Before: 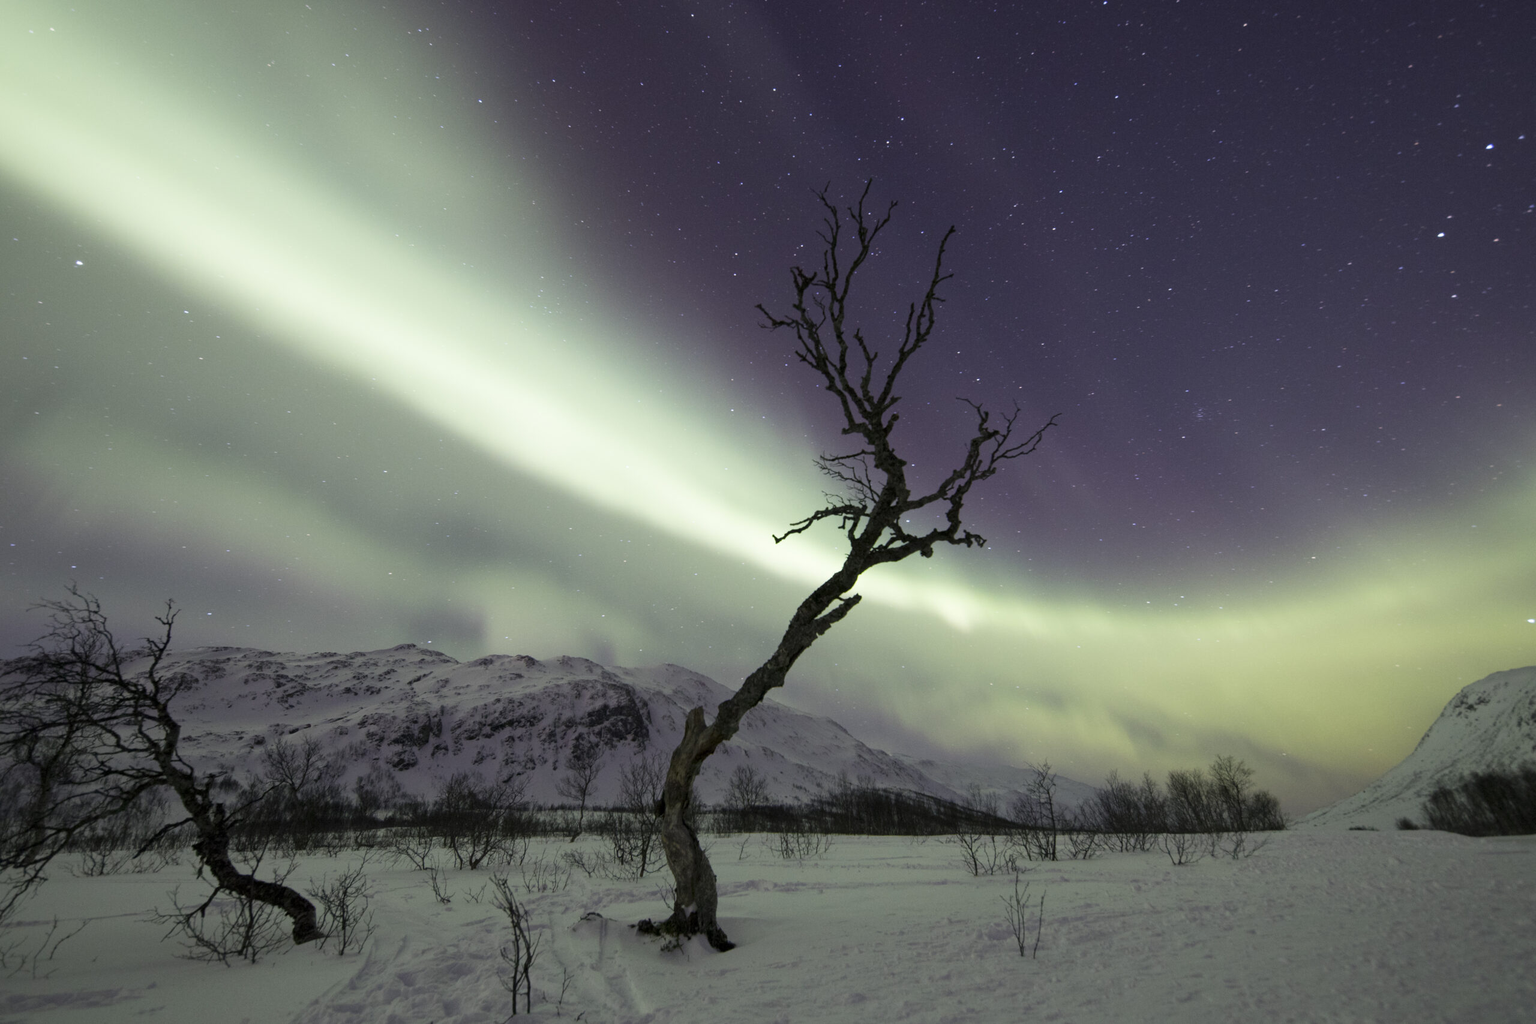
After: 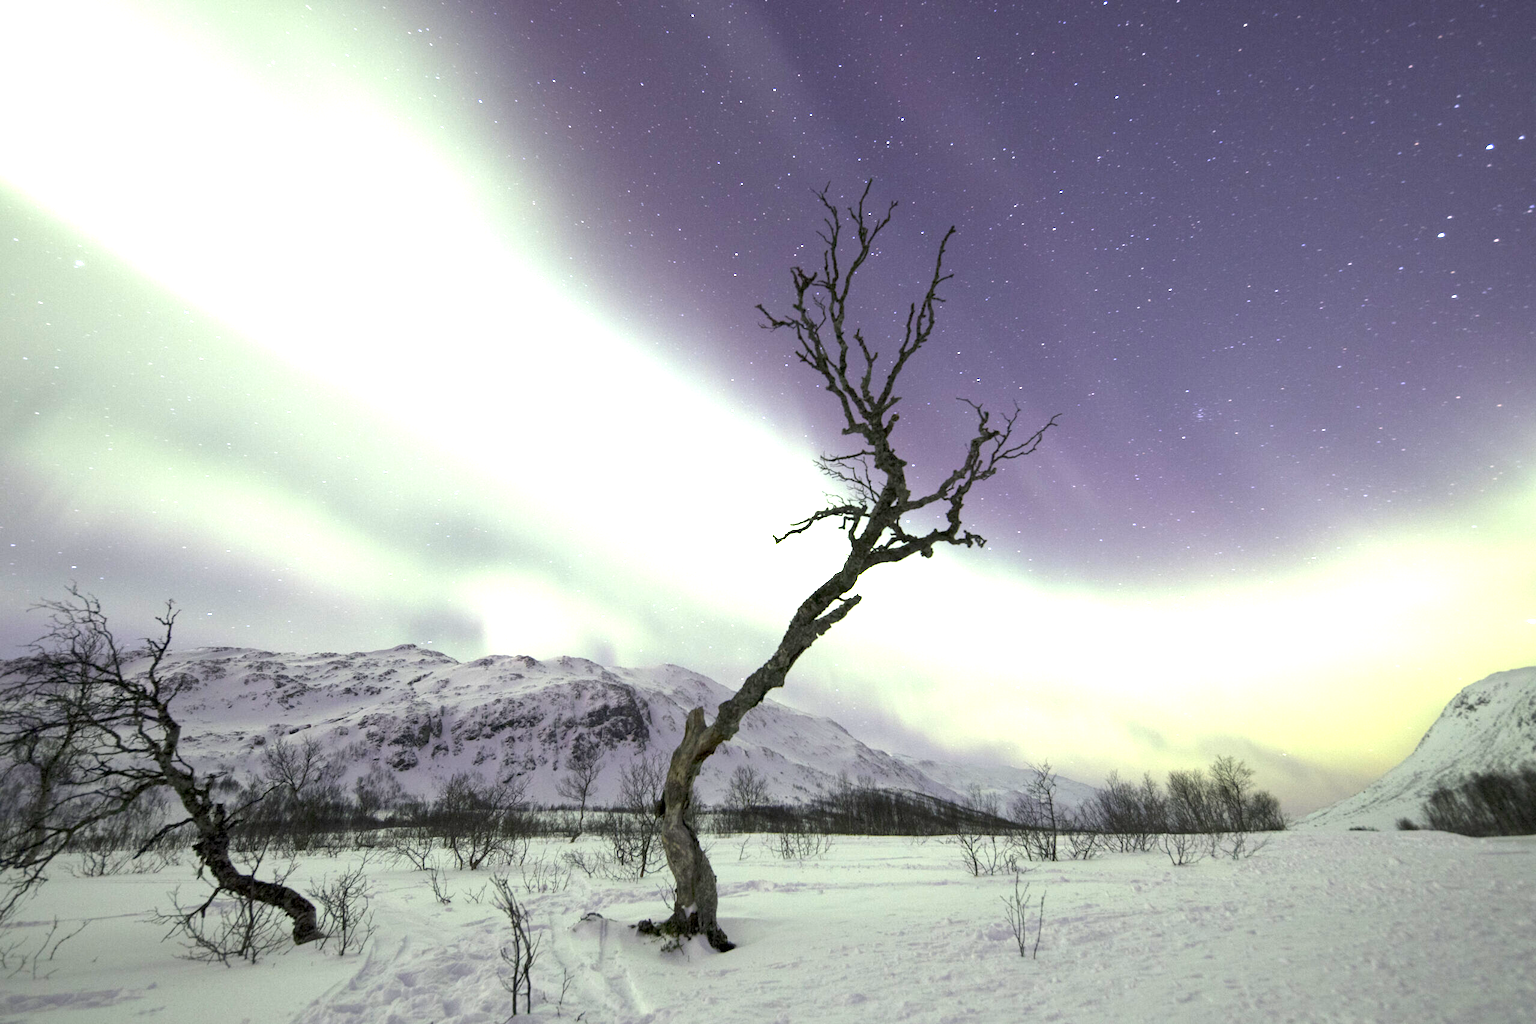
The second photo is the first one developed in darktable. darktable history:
exposure: black level correction 0.001, exposure 1.799 EV, compensate exposure bias true, compensate highlight preservation false
